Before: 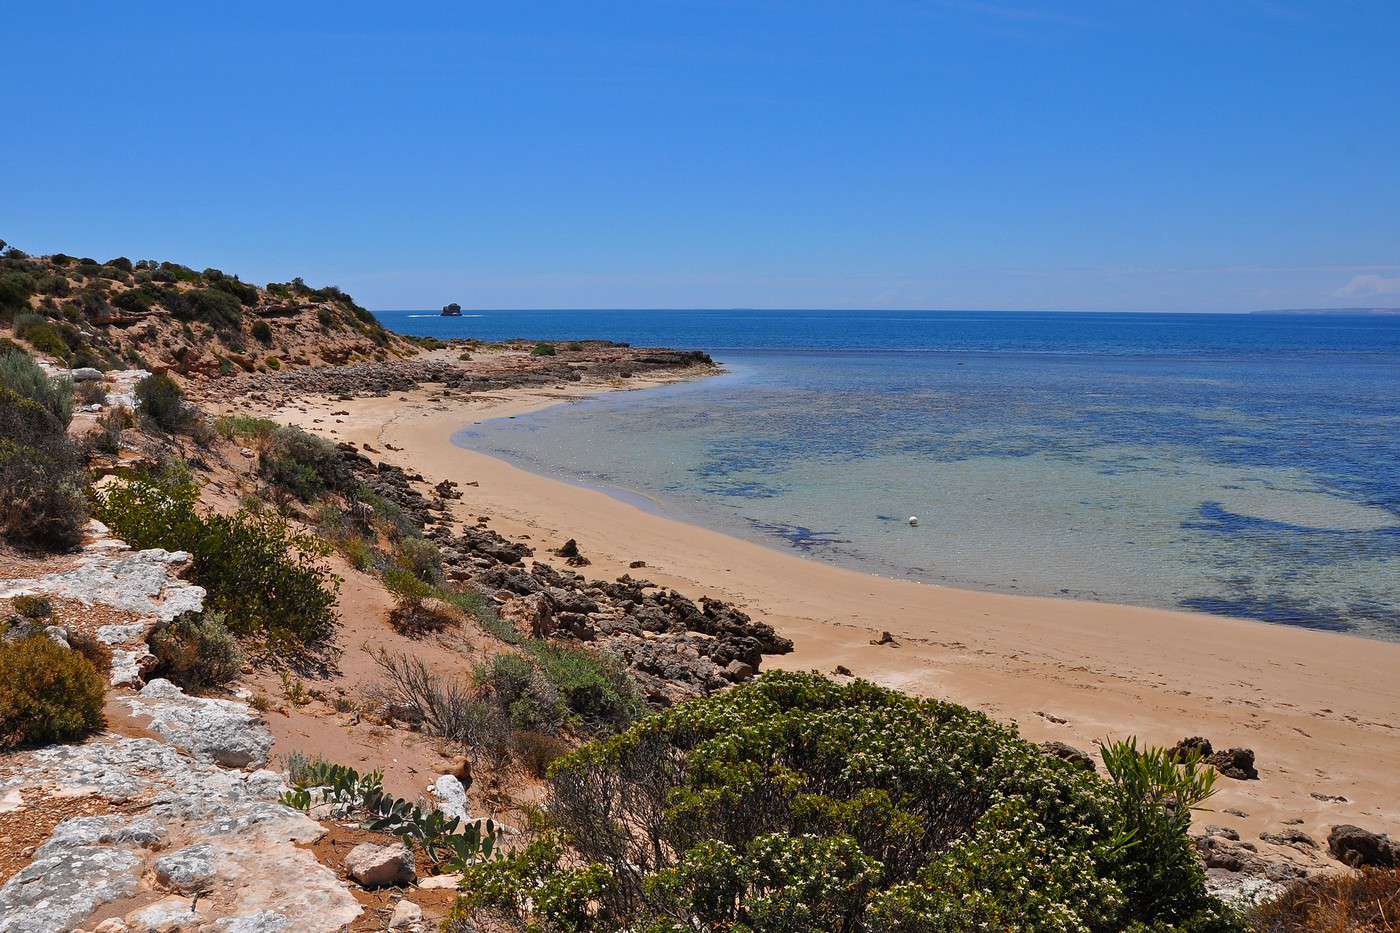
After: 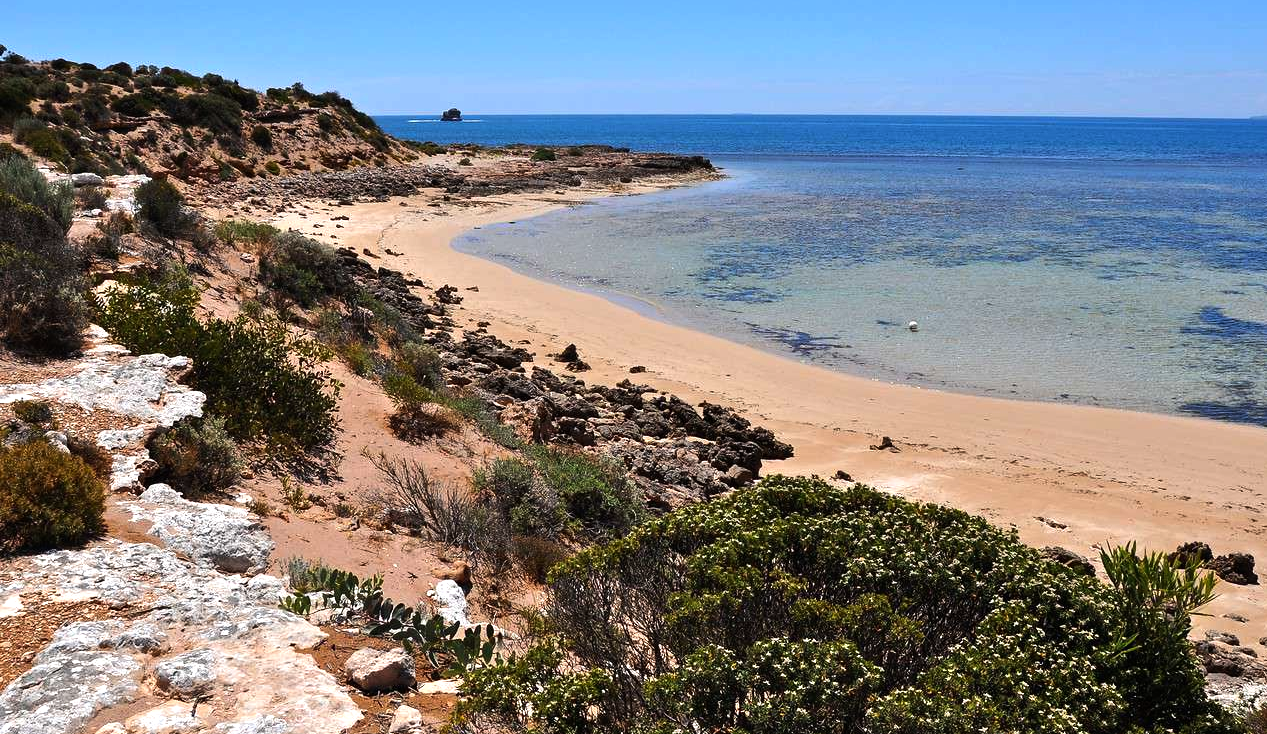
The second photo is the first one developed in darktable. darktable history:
crop: top 20.916%, right 9.437%, bottom 0.316%
tone equalizer: -8 EV -0.75 EV, -7 EV -0.7 EV, -6 EV -0.6 EV, -5 EV -0.4 EV, -3 EV 0.4 EV, -2 EV 0.6 EV, -1 EV 0.7 EV, +0 EV 0.75 EV, edges refinement/feathering 500, mask exposure compensation -1.57 EV, preserve details no
